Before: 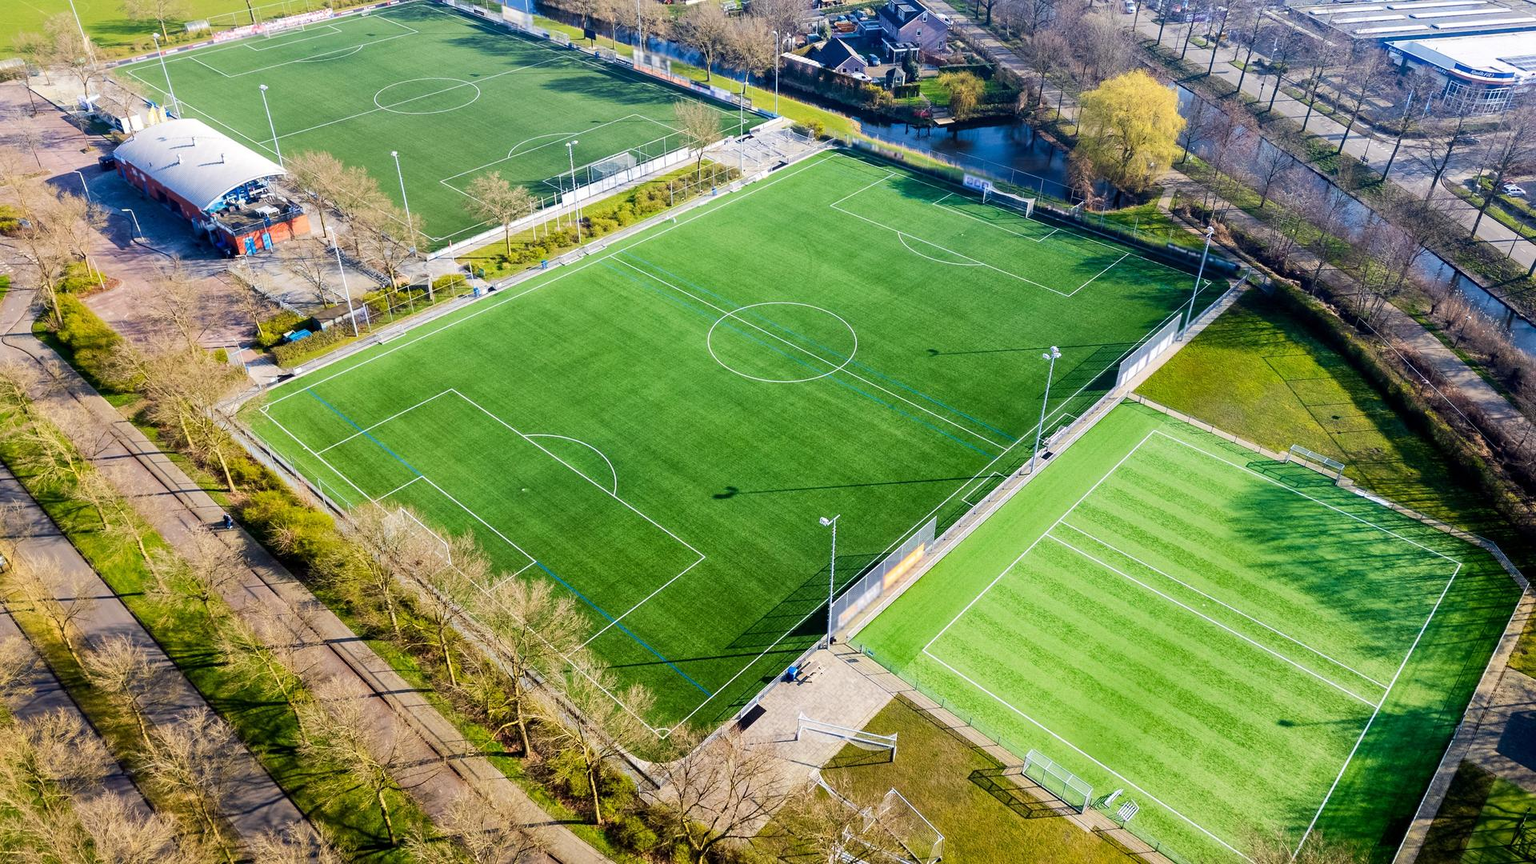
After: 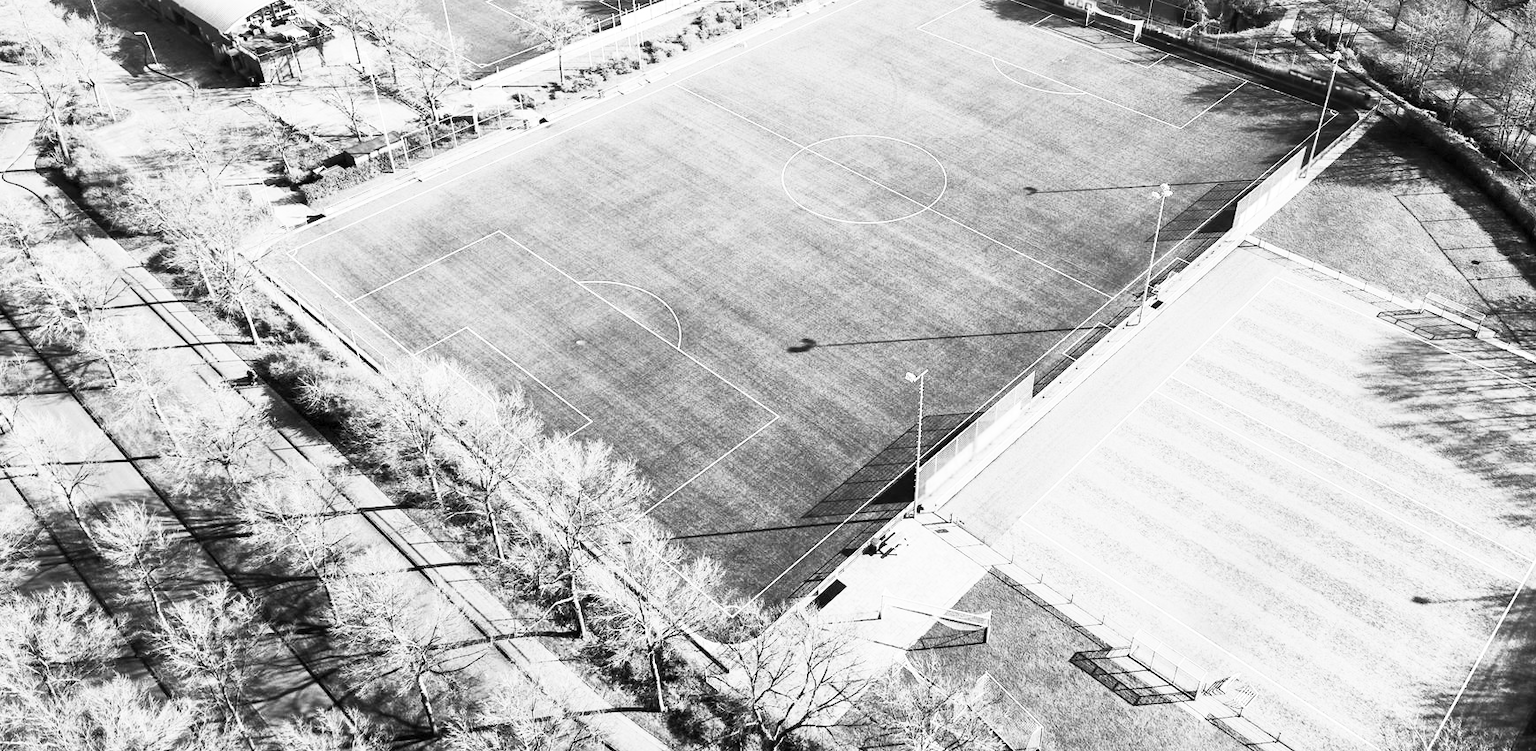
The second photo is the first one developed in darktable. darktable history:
contrast brightness saturation: contrast 0.53, brightness 0.47, saturation -1
crop: top 20.916%, right 9.437%, bottom 0.316%
